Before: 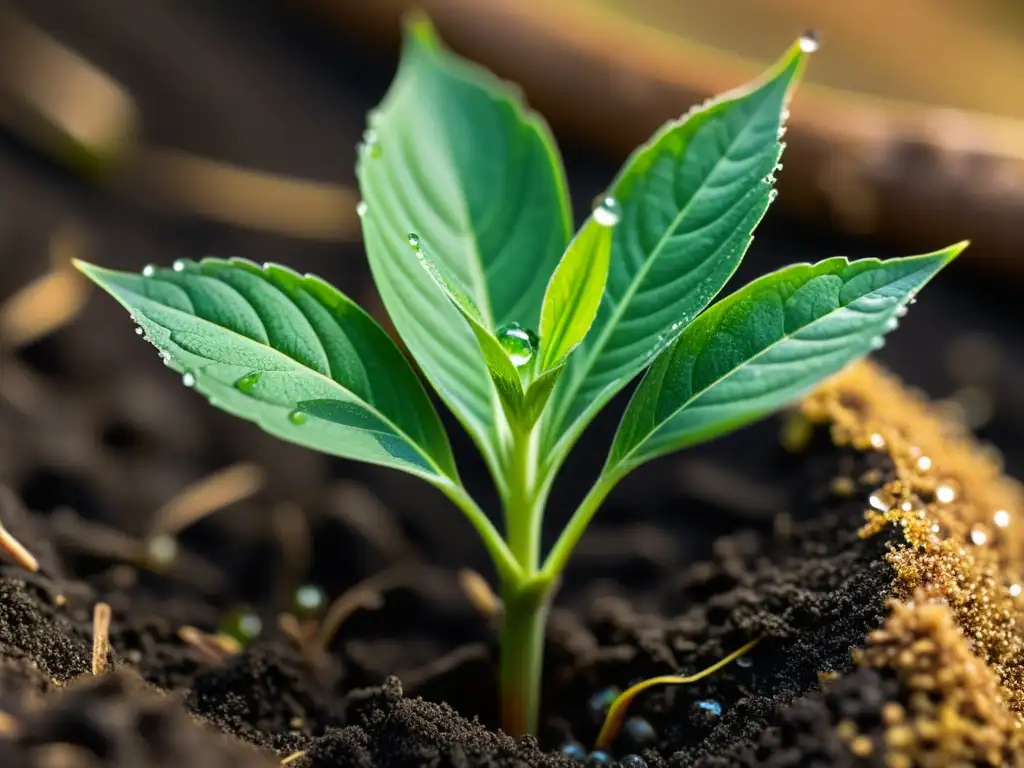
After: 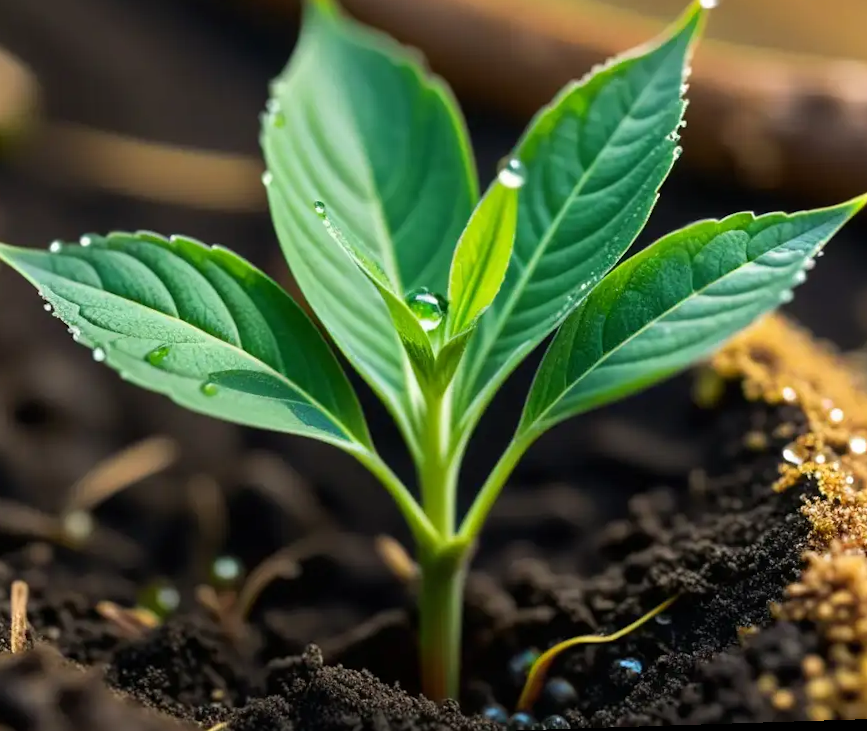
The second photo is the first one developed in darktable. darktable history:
rotate and perspective: rotation -1.77°, lens shift (horizontal) 0.004, automatic cropping off
crop: left 9.807%, top 6.259%, right 7.334%, bottom 2.177%
